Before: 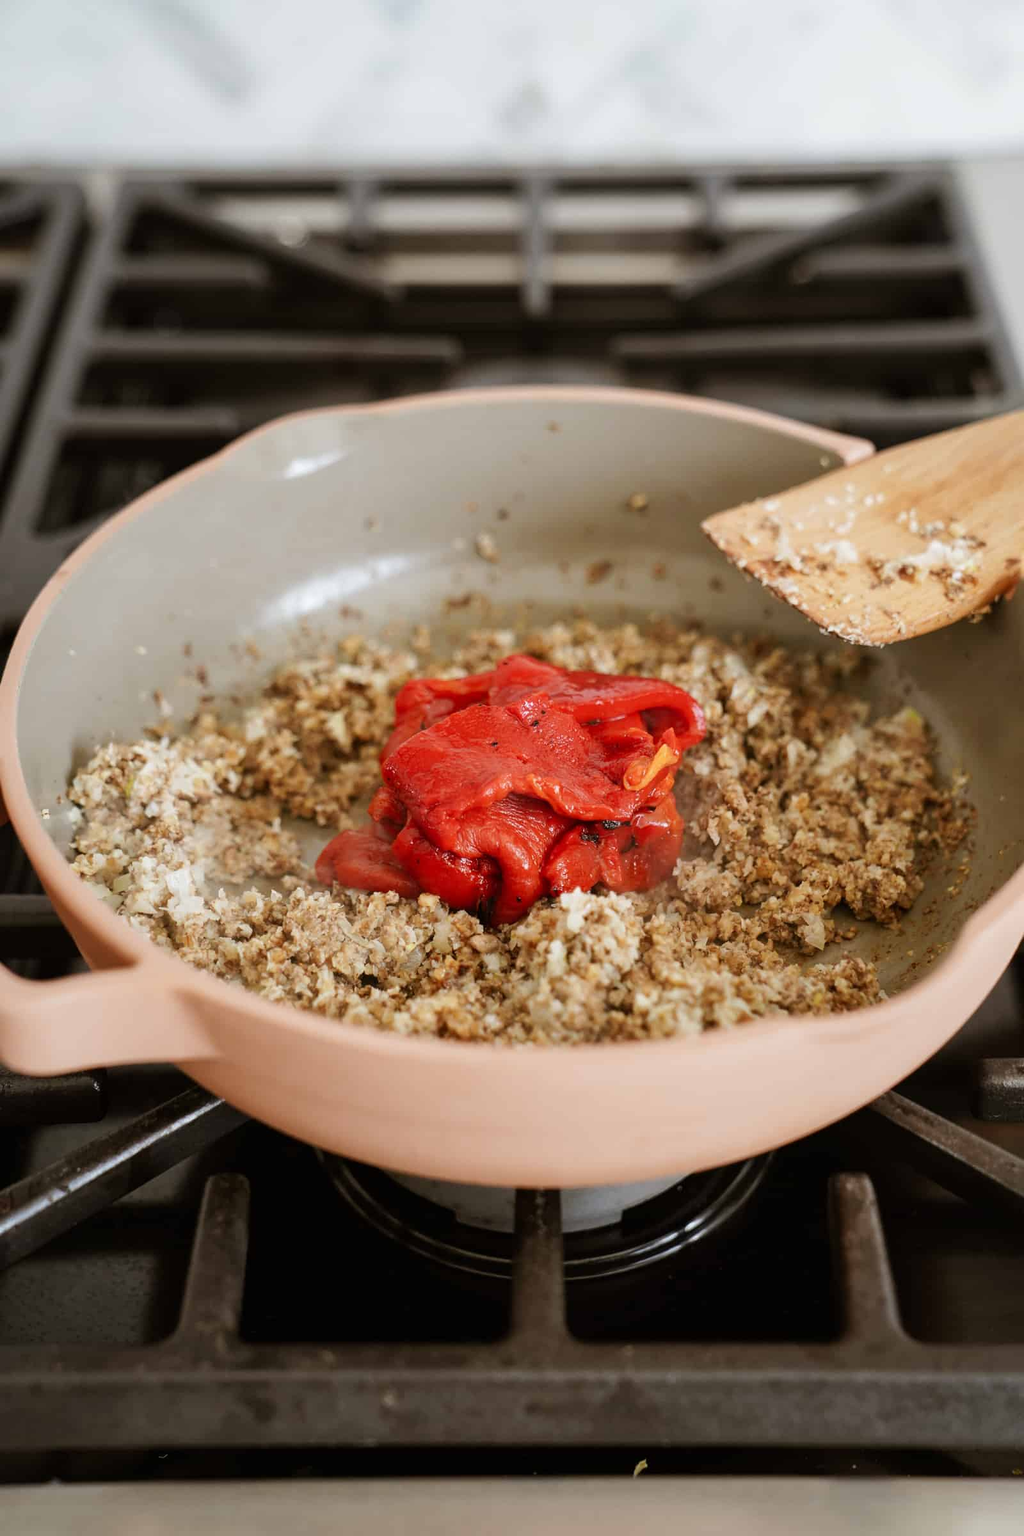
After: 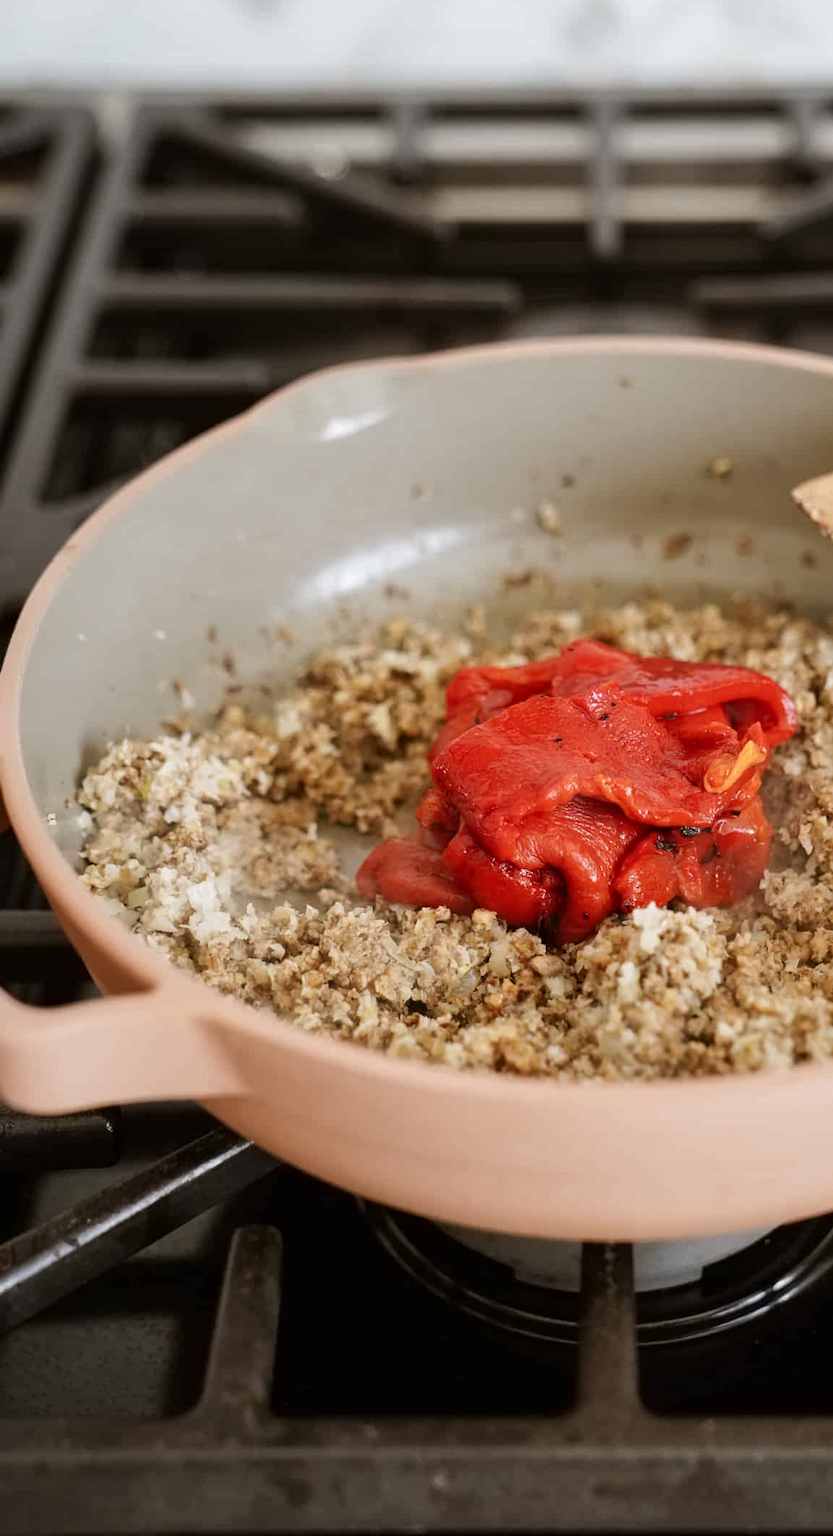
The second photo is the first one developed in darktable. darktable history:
crop: top 5.755%, right 27.894%, bottom 5.635%
contrast equalizer: y [[0.5 ×6], [0.5 ×6], [0.5 ×6], [0 ×6], [0, 0, 0, 0.581, 0.011, 0]]
